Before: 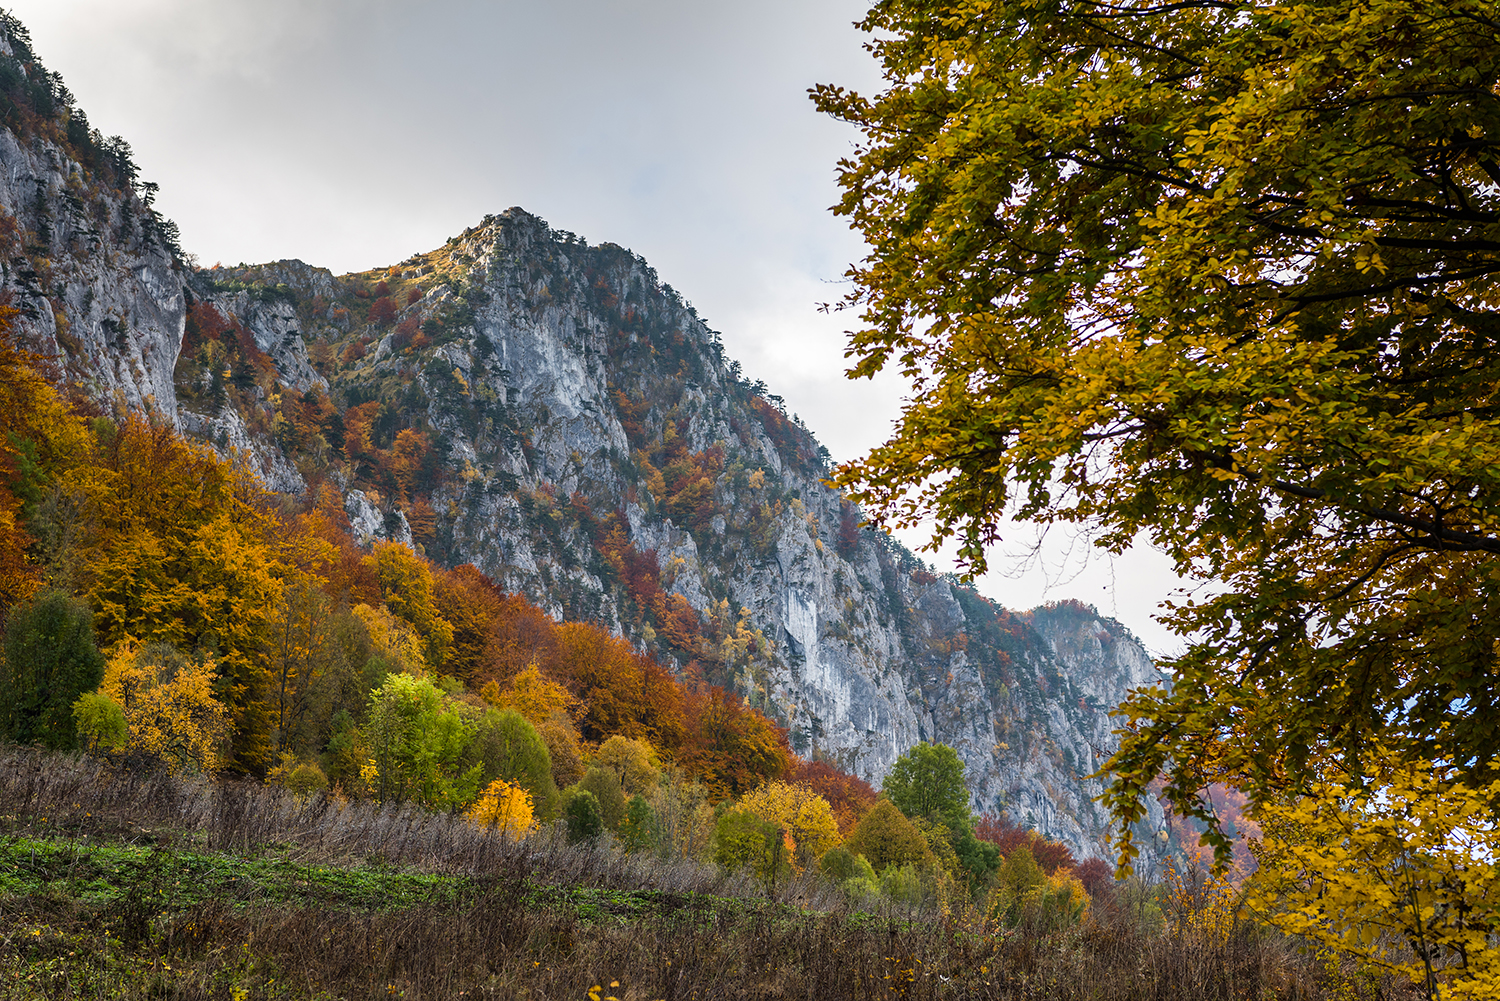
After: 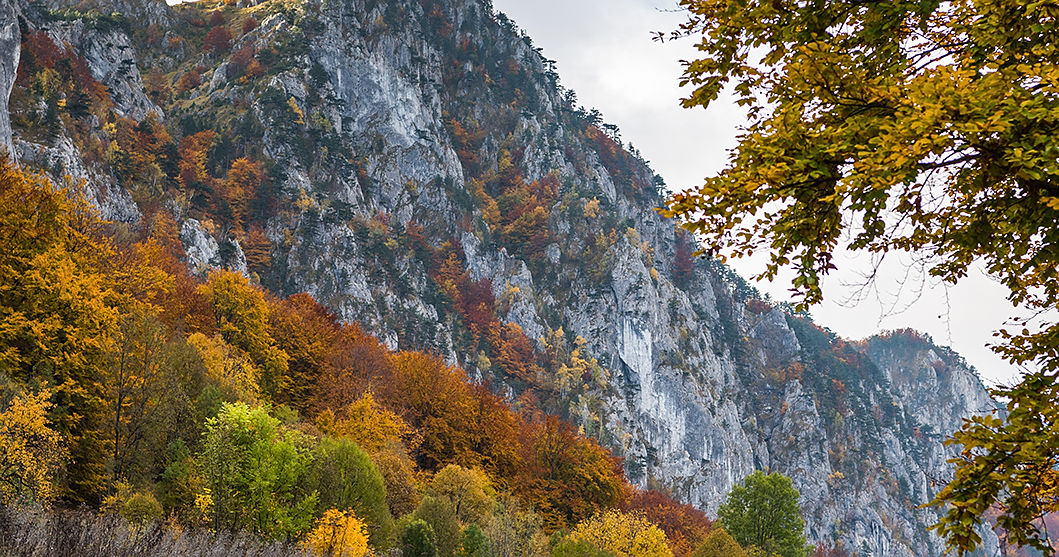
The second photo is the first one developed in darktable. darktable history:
sharpen: radius 1.004
shadows and highlights: shadows 36.94, highlights -26.67, soften with gaussian
crop: left 11.055%, top 27.165%, right 18.326%, bottom 17.115%
